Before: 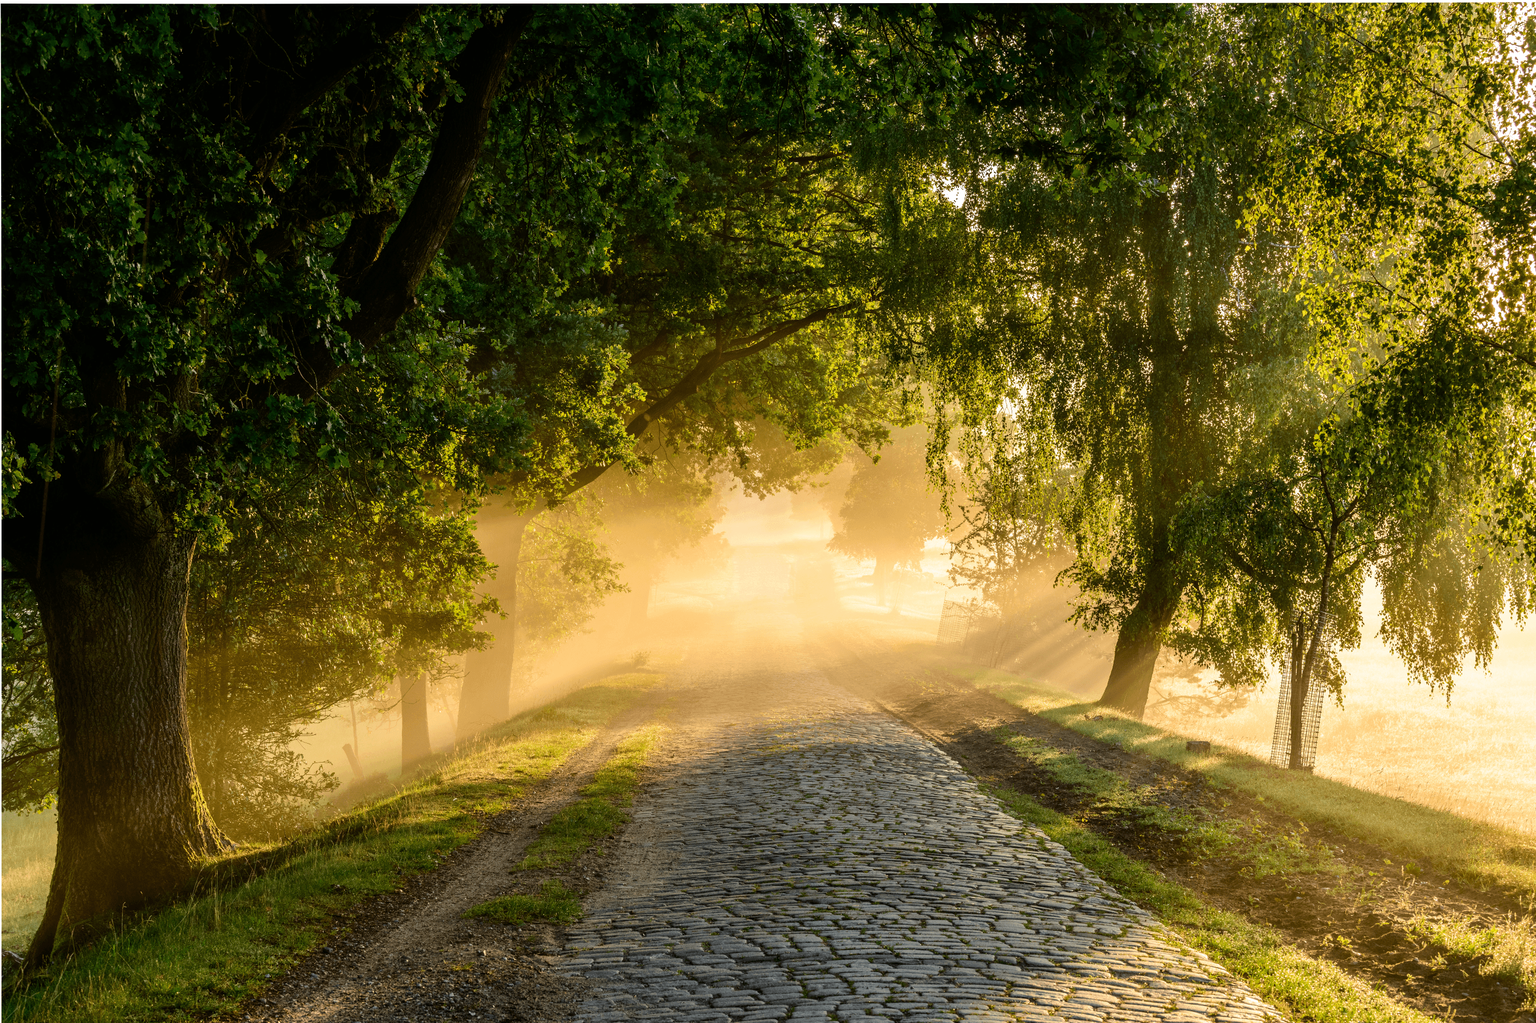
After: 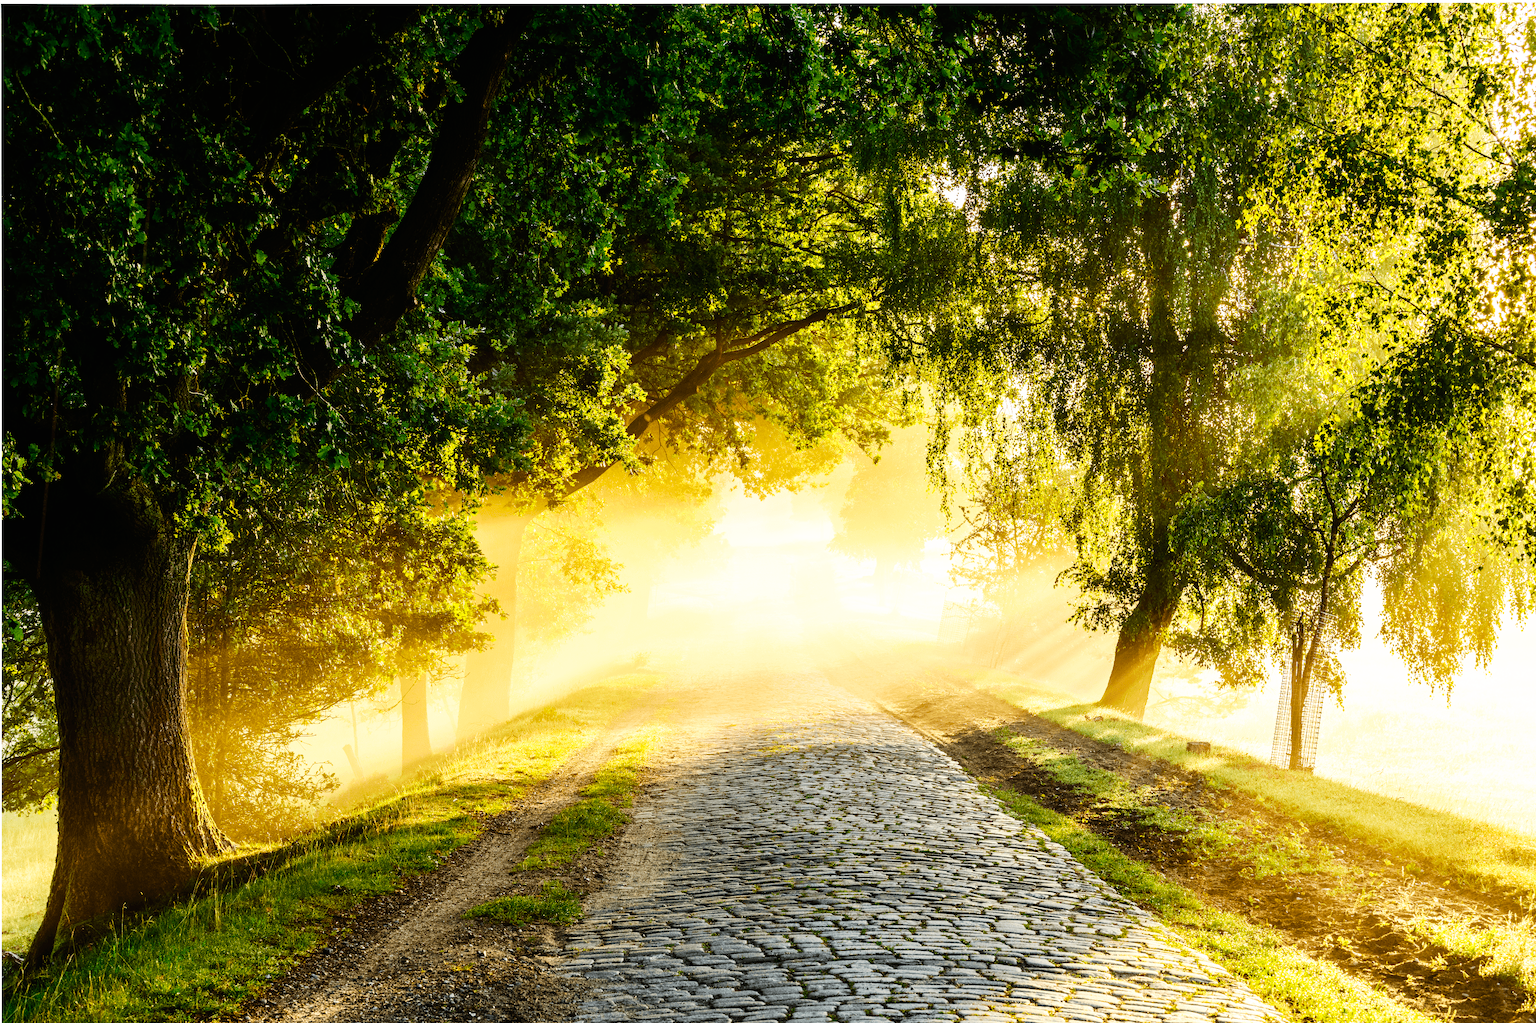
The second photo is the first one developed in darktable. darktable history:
contrast equalizer: y [[0.536, 0.565, 0.581, 0.516, 0.52, 0.491], [0.5 ×6], [0.5 ×6], [0 ×6], [0 ×6]], mix -0.186
base curve: curves: ch0 [(0, 0) (0.007, 0.004) (0.027, 0.03) (0.046, 0.07) (0.207, 0.54) (0.442, 0.872) (0.673, 0.972) (1, 1)], preserve colors none
